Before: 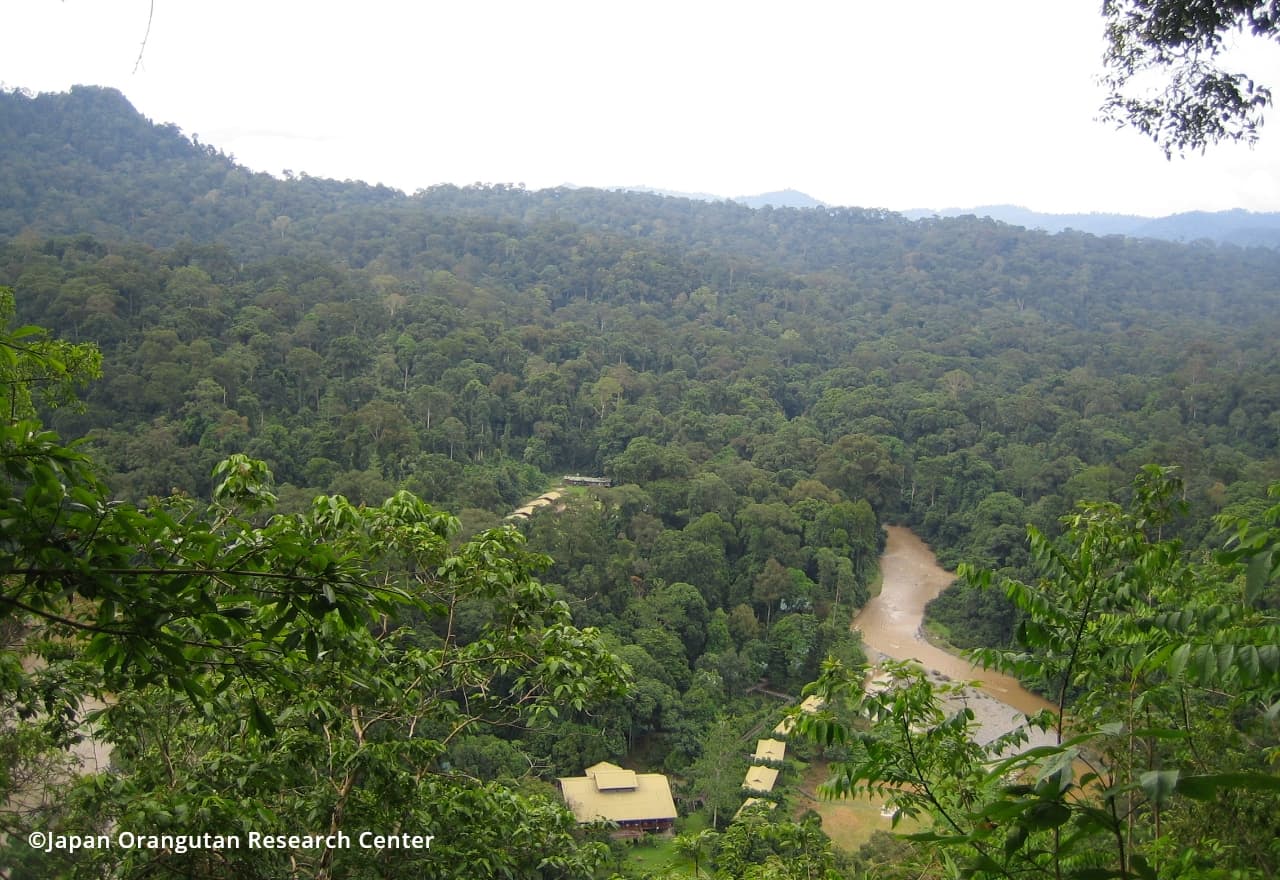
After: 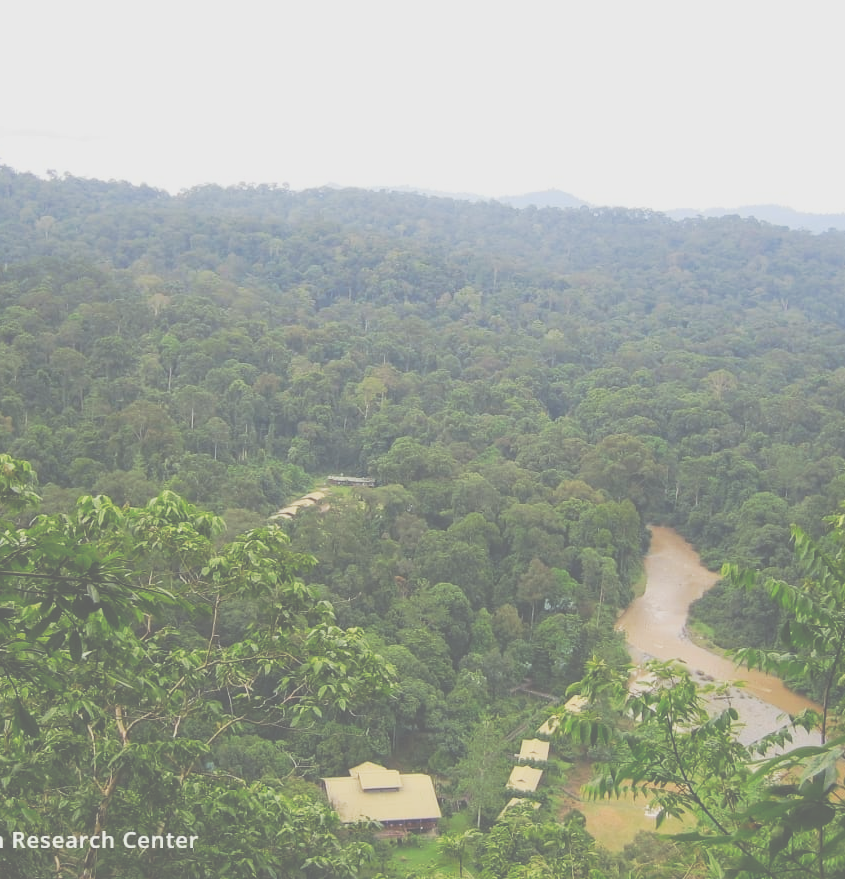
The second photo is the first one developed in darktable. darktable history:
rgb levels: preserve colors sum RGB, levels [[0.038, 0.433, 0.934], [0, 0.5, 1], [0, 0.5, 1]]
crop and rotate: left 18.442%, right 15.508%
exposure: black level correction -0.062, exposure -0.05 EV, compensate highlight preservation false
tone curve: curves: ch0 [(0, 0) (0.003, 0.299) (0.011, 0.299) (0.025, 0.299) (0.044, 0.299) (0.069, 0.3) (0.1, 0.306) (0.136, 0.316) (0.177, 0.326) (0.224, 0.338) (0.277, 0.366) (0.335, 0.406) (0.399, 0.462) (0.468, 0.533) (0.543, 0.607) (0.623, 0.7) (0.709, 0.775) (0.801, 0.843) (0.898, 0.903) (1, 1)], preserve colors none
